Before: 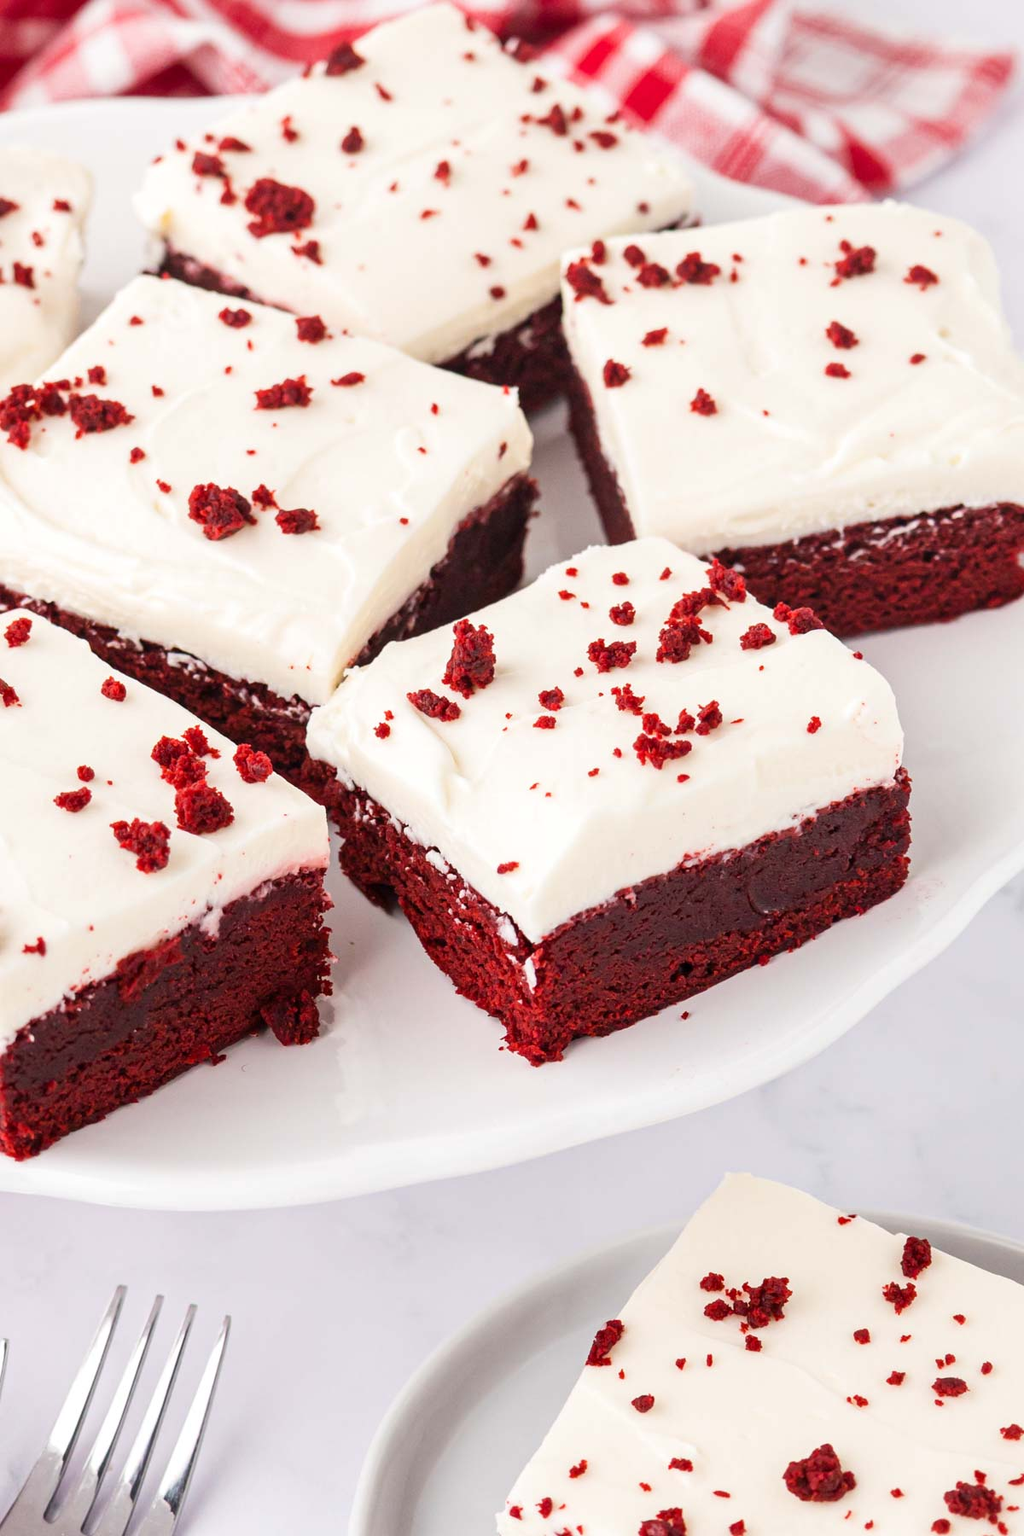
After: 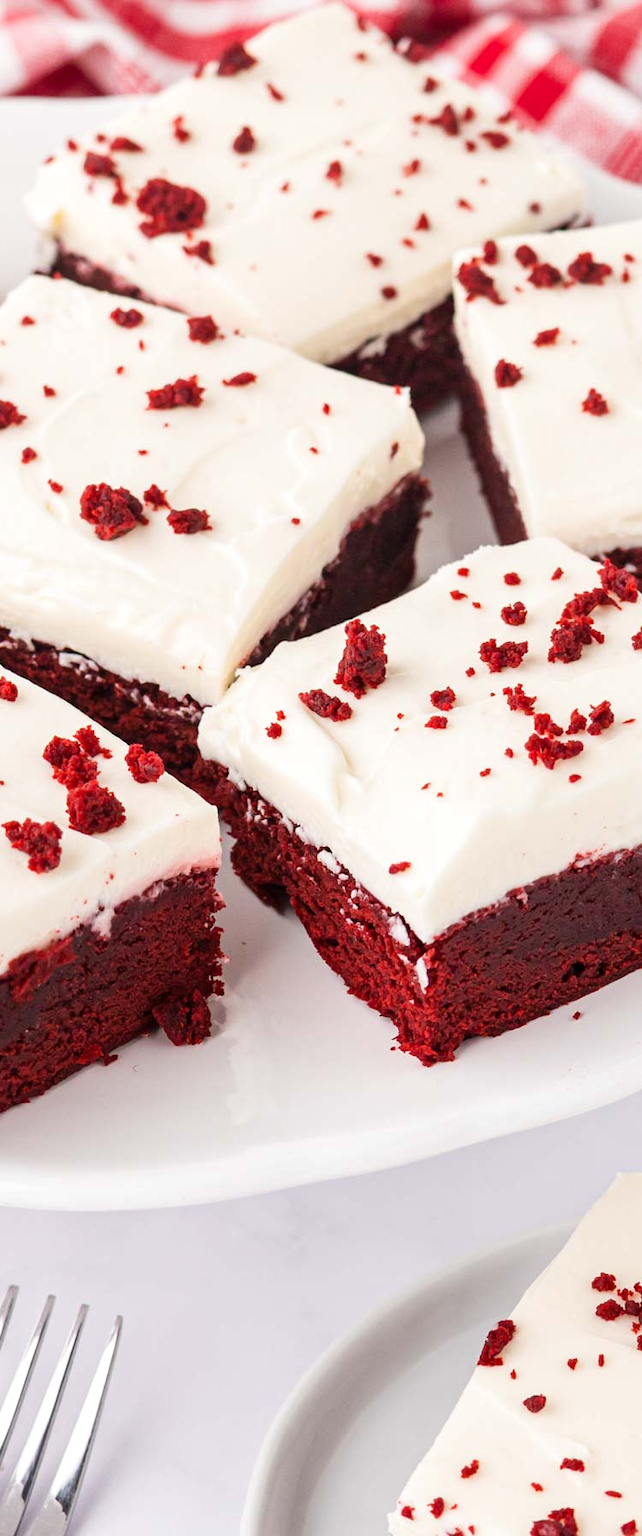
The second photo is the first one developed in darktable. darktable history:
crop: left 10.644%, right 26.528%
local contrast: mode bilateral grid, contrast 15, coarseness 36, detail 105%, midtone range 0.2
